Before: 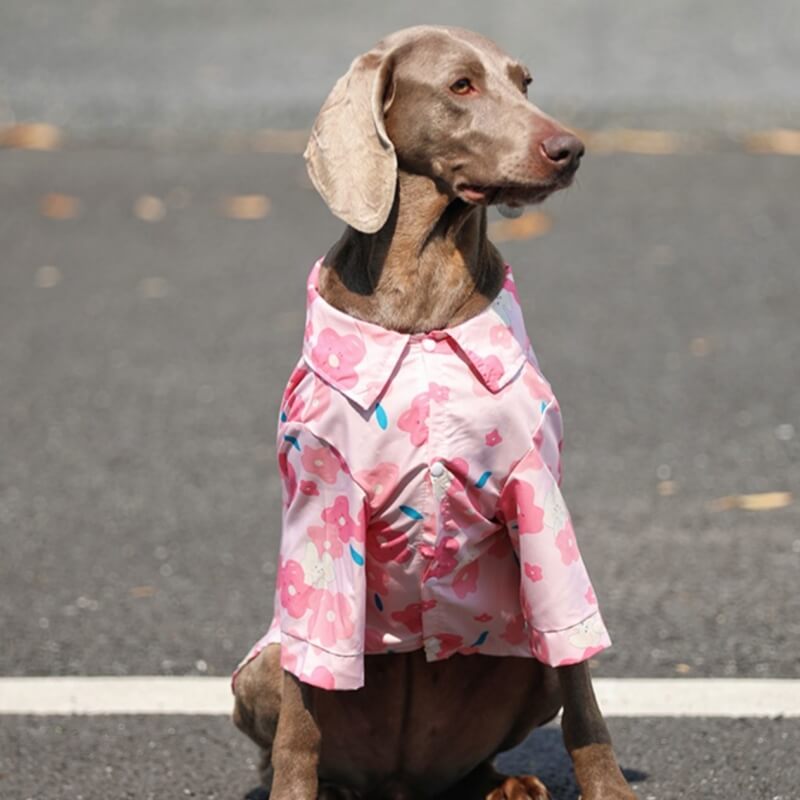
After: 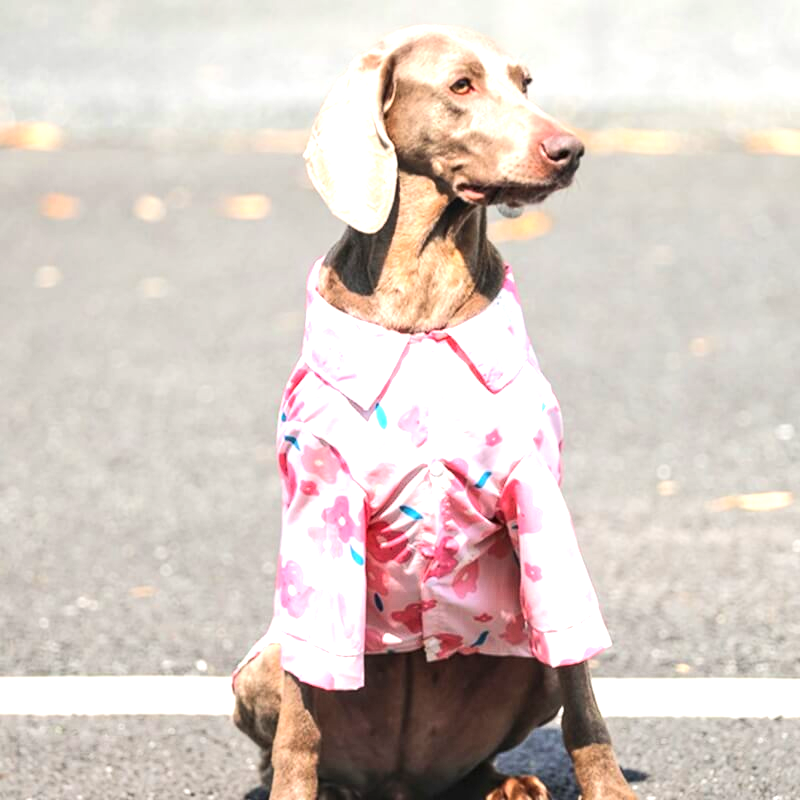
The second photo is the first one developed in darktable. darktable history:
tone equalizer: -8 EV 0.02 EV, -7 EV -0.031 EV, -6 EV 0.03 EV, -5 EV 0.055 EV, -4 EV 0.287 EV, -3 EV 0.636 EV, -2 EV 0.57 EV, -1 EV 0.211 EV, +0 EV 0.031 EV, edges refinement/feathering 500, mask exposure compensation -1.57 EV, preserve details no
local contrast: on, module defaults
exposure: black level correction 0, exposure 1.103 EV, compensate highlight preservation false
